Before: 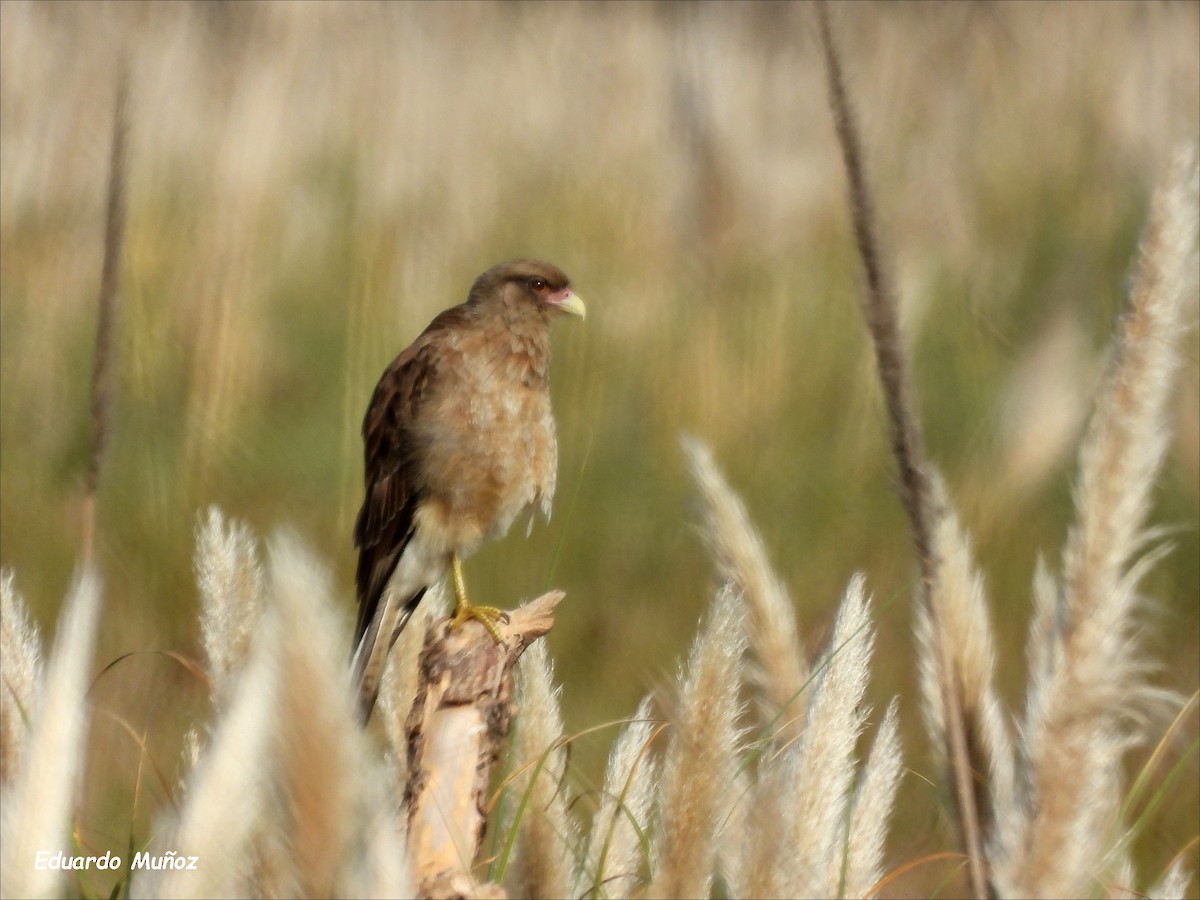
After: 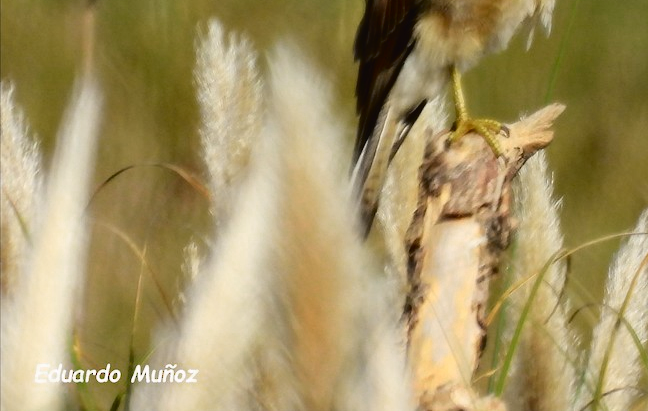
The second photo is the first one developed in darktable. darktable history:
tone curve: curves: ch0 [(0, 0.023) (0.132, 0.075) (0.241, 0.178) (0.487, 0.491) (0.782, 0.8) (1, 0.989)]; ch1 [(0, 0) (0.396, 0.369) (0.467, 0.454) (0.498, 0.5) (0.518, 0.517) (0.57, 0.586) (0.619, 0.663) (0.692, 0.744) (1, 1)]; ch2 [(0, 0) (0.427, 0.416) (0.483, 0.481) (0.503, 0.503) (0.526, 0.527) (0.563, 0.573) (0.632, 0.667) (0.705, 0.737) (0.985, 0.966)], color space Lab, independent channels, preserve colors none
crop and rotate: top 54.213%, right 45.927%, bottom 0.098%
color zones: curves: ch0 [(0, 0.558) (0.143, 0.548) (0.286, 0.447) (0.429, 0.259) (0.571, 0.5) (0.714, 0.5) (0.857, 0.593) (1, 0.558)]; ch1 [(0, 0.543) (0.01, 0.544) (0.12, 0.492) (0.248, 0.458) (0.5, 0.534) (0.748, 0.5) (0.99, 0.469) (1, 0.543)]; ch2 [(0, 0.507) (0.143, 0.522) (0.286, 0.505) (0.429, 0.5) (0.571, 0.5) (0.714, 0.5) (0.857, 0.5) (1, 0.507)]
